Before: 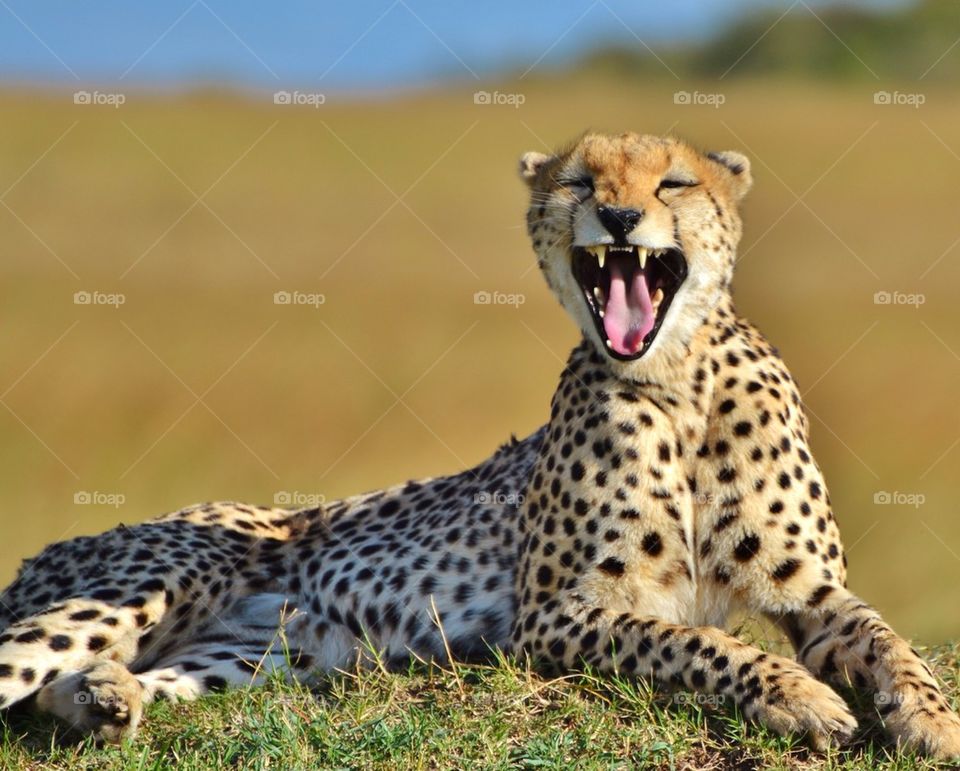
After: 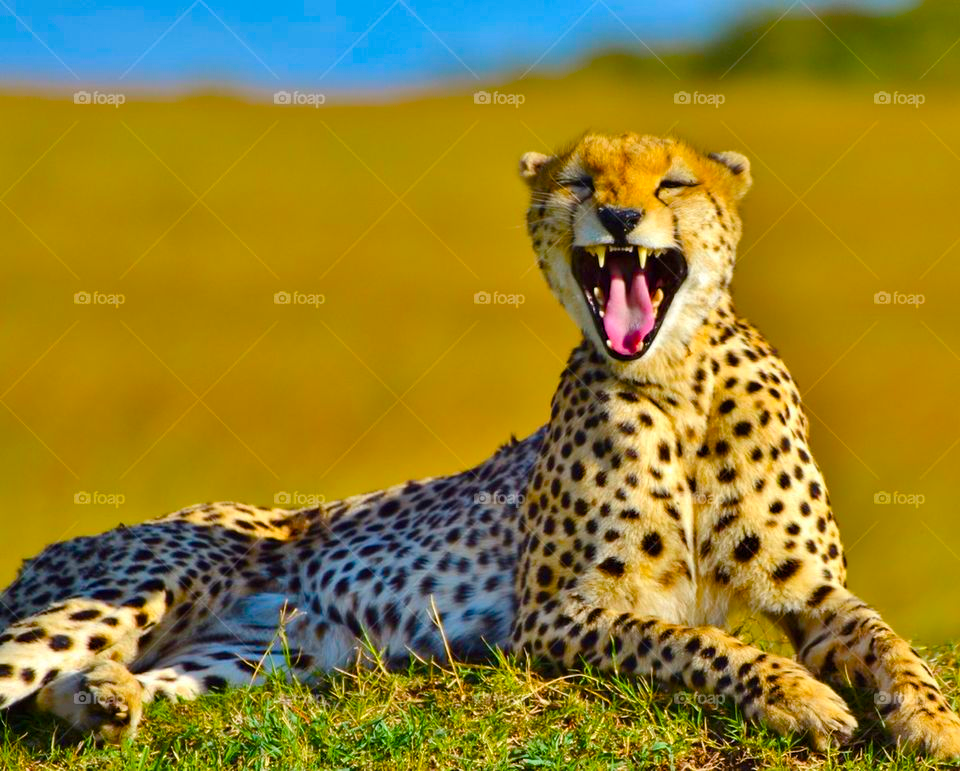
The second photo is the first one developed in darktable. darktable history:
color balance rgb: global offset › hue 172.43°, linear chroma grading › global chroma 25.337%, perceptual saturation grading › global saturation 44.828%, perceptual saturation grading › highlights -25.216%, perceptual saturation grading › shadows 49.323%, global vibrance 20%
